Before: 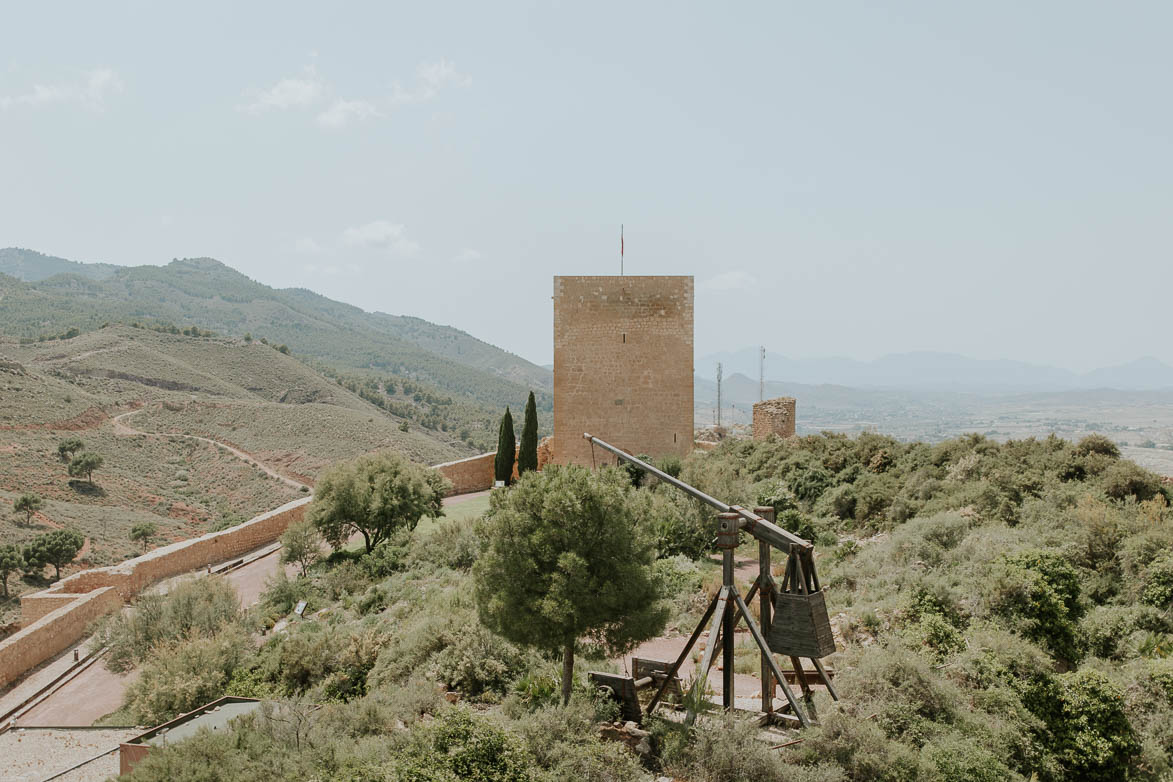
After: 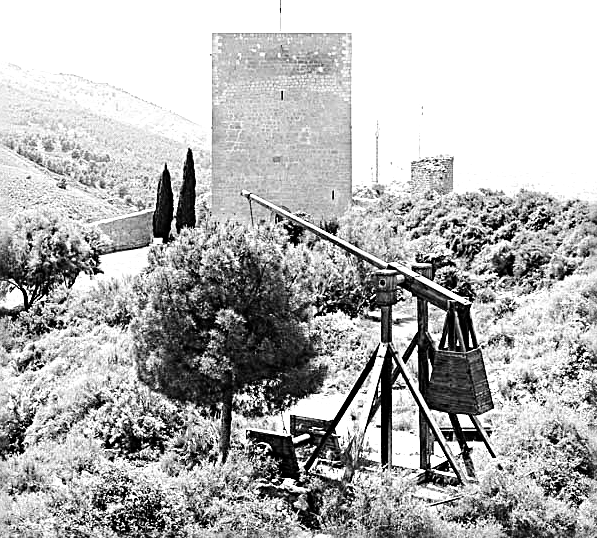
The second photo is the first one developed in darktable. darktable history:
crop and rotate: left 29.237%, top 31.152%, right 19.807%
sharpen: radius 3.025, amount 0.757
color calibration: output gray [0.246, 0.254, 0.501, 0], gray › normalize channels true, illuminant same as pipeline (D50), adaptation XYZ, x 0.346, y 0.359, gamut compression 0
filmic rgb: middle gray luminance 18.42%, black relative exposure -11.45 EV, white relative exposure 2.55 EV, threshold 6 EV, target black luminance 0%, hardness 8.41, latitude 99%, contrast 1.084, shadows ↔ highlights balance 0.505%, add noise in highlights 0, preserve chrominance max RGB, color science v3 (2019), use custom middle-gray values true, iterations of high-quality reconstruction 0, contrast in highlights soft, enable highlight reconstruction true
exposure: black level correction 0, exposure 1.2 EV, compensate exposure bias true, compensate highlight preservation false
tone equalizer: -8 EV -0.75 EV, -7 EV -0.7 EV, -6 EV -0.6 EV, -5 EV -0.4 EV, -3 EV 0.4 EV, -2 EV 0.6 EV, -1 EV 0.7 EV, +0 EV 0.75 EV, edges refinement/feathering 500, mask exposure compensation -1.57 EV, preserve details no
white balance: red 1.029, blue 0.92
